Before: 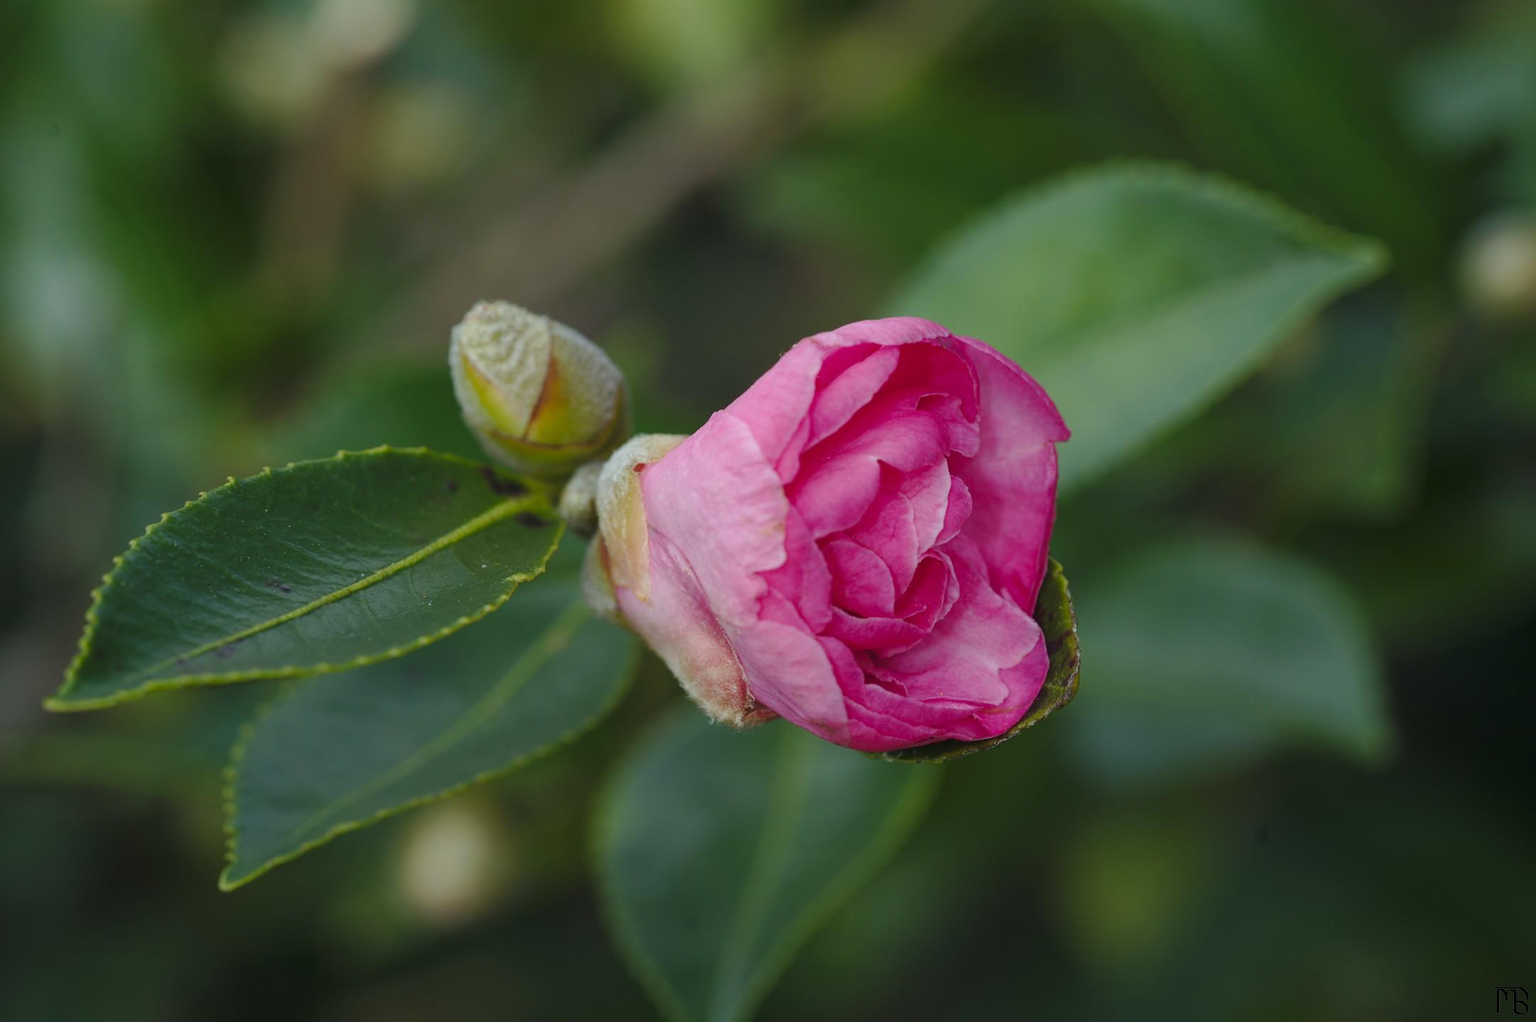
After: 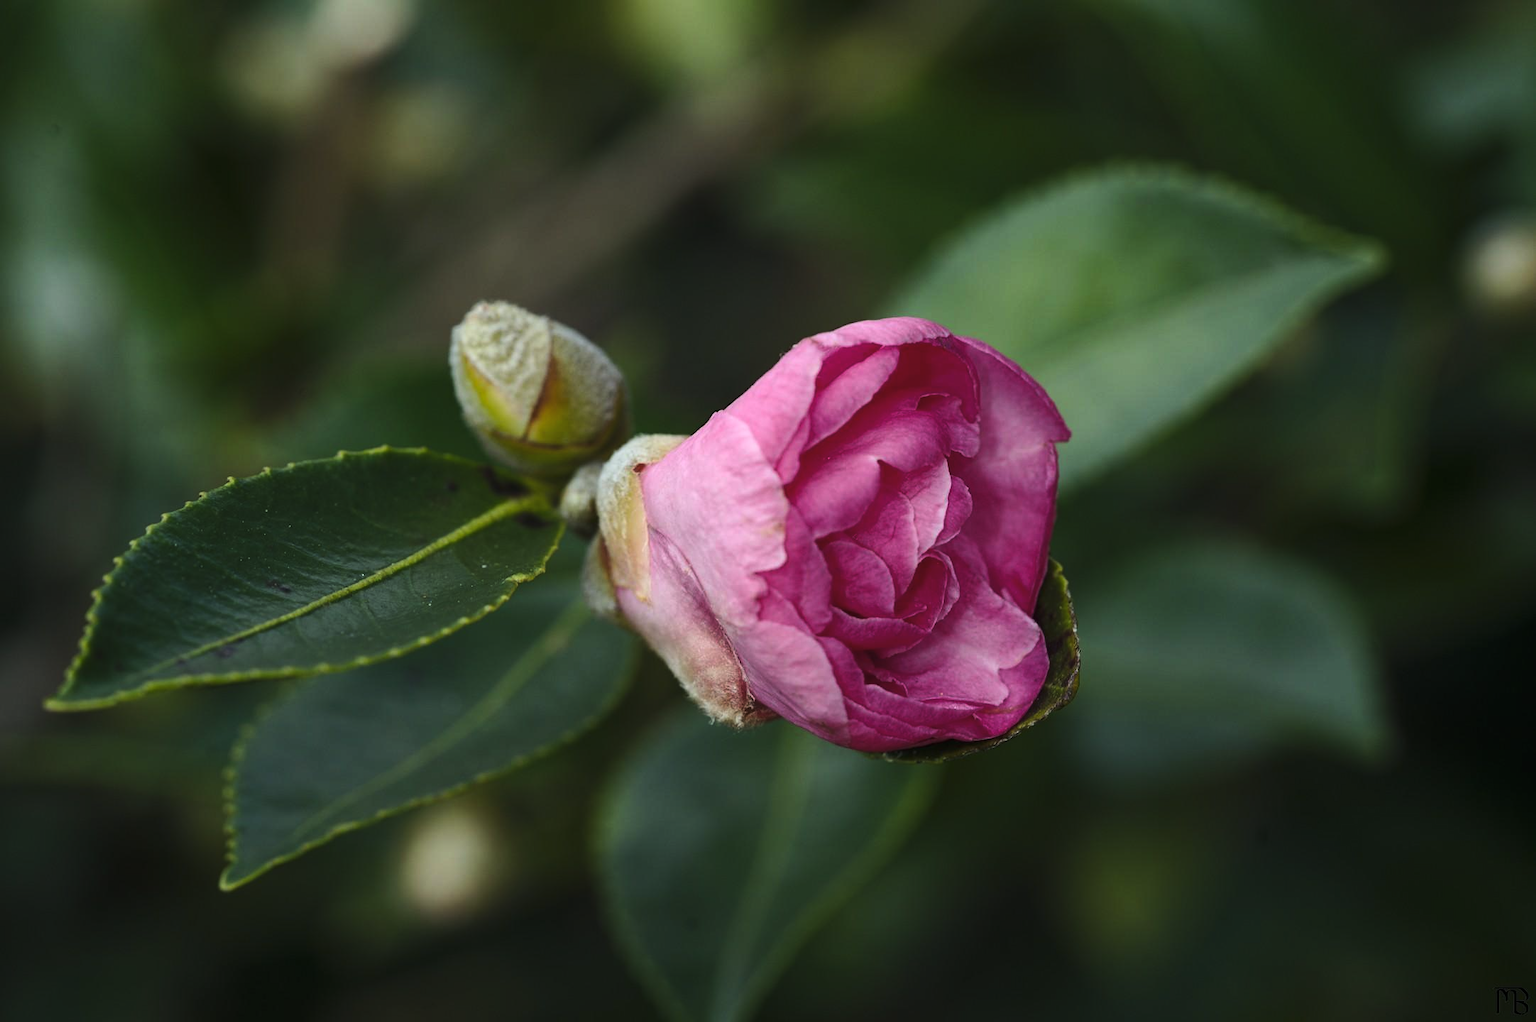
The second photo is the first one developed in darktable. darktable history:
tone curve: curves: ch0 [(0, 0) (0.004, 0.001) (0.133, 0.078) (0.325, 0.241) (0.832, 0.917) (1, 1)], color space Lab, linked channels, preserve colors none
bloom: size 3%, threshold 100%, strength 0%
